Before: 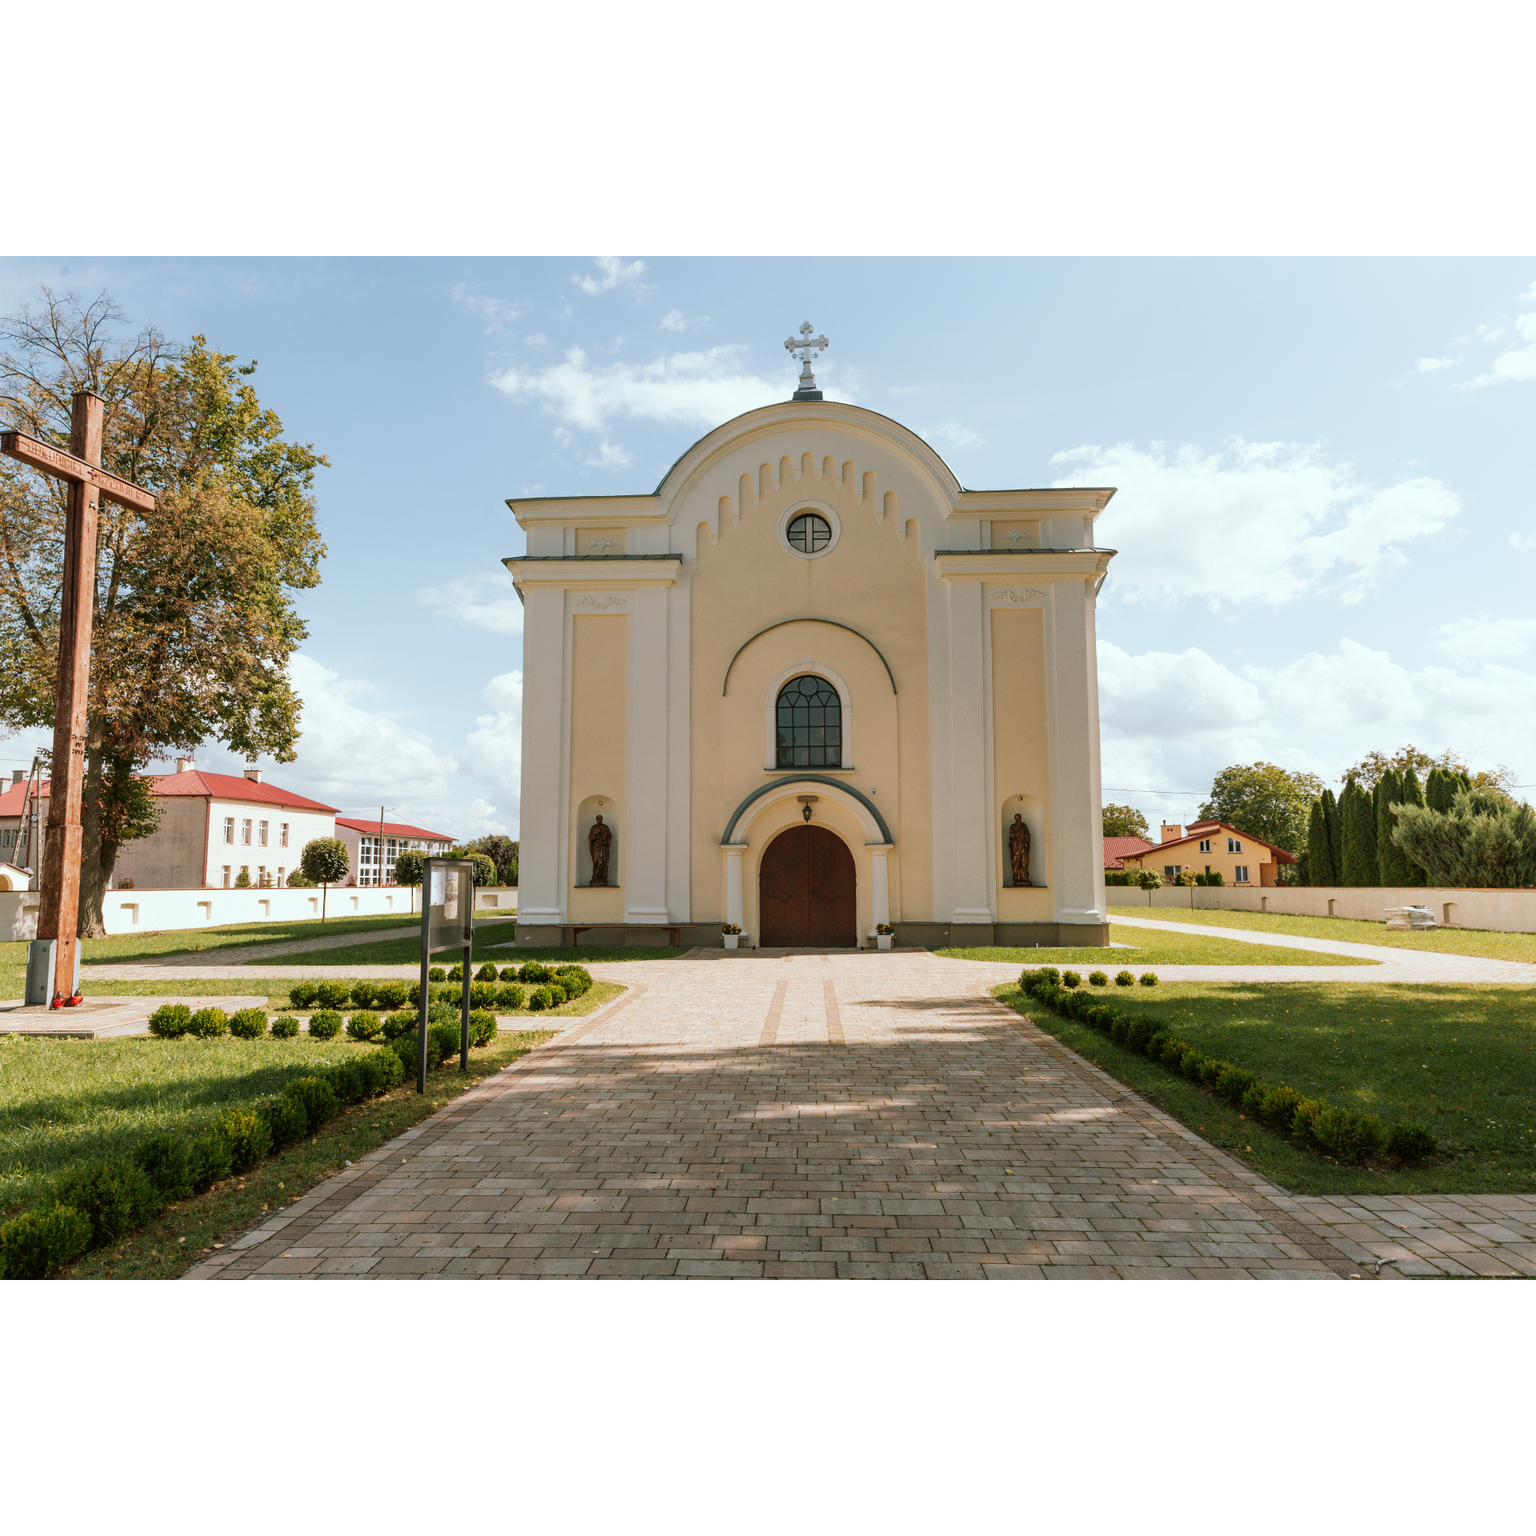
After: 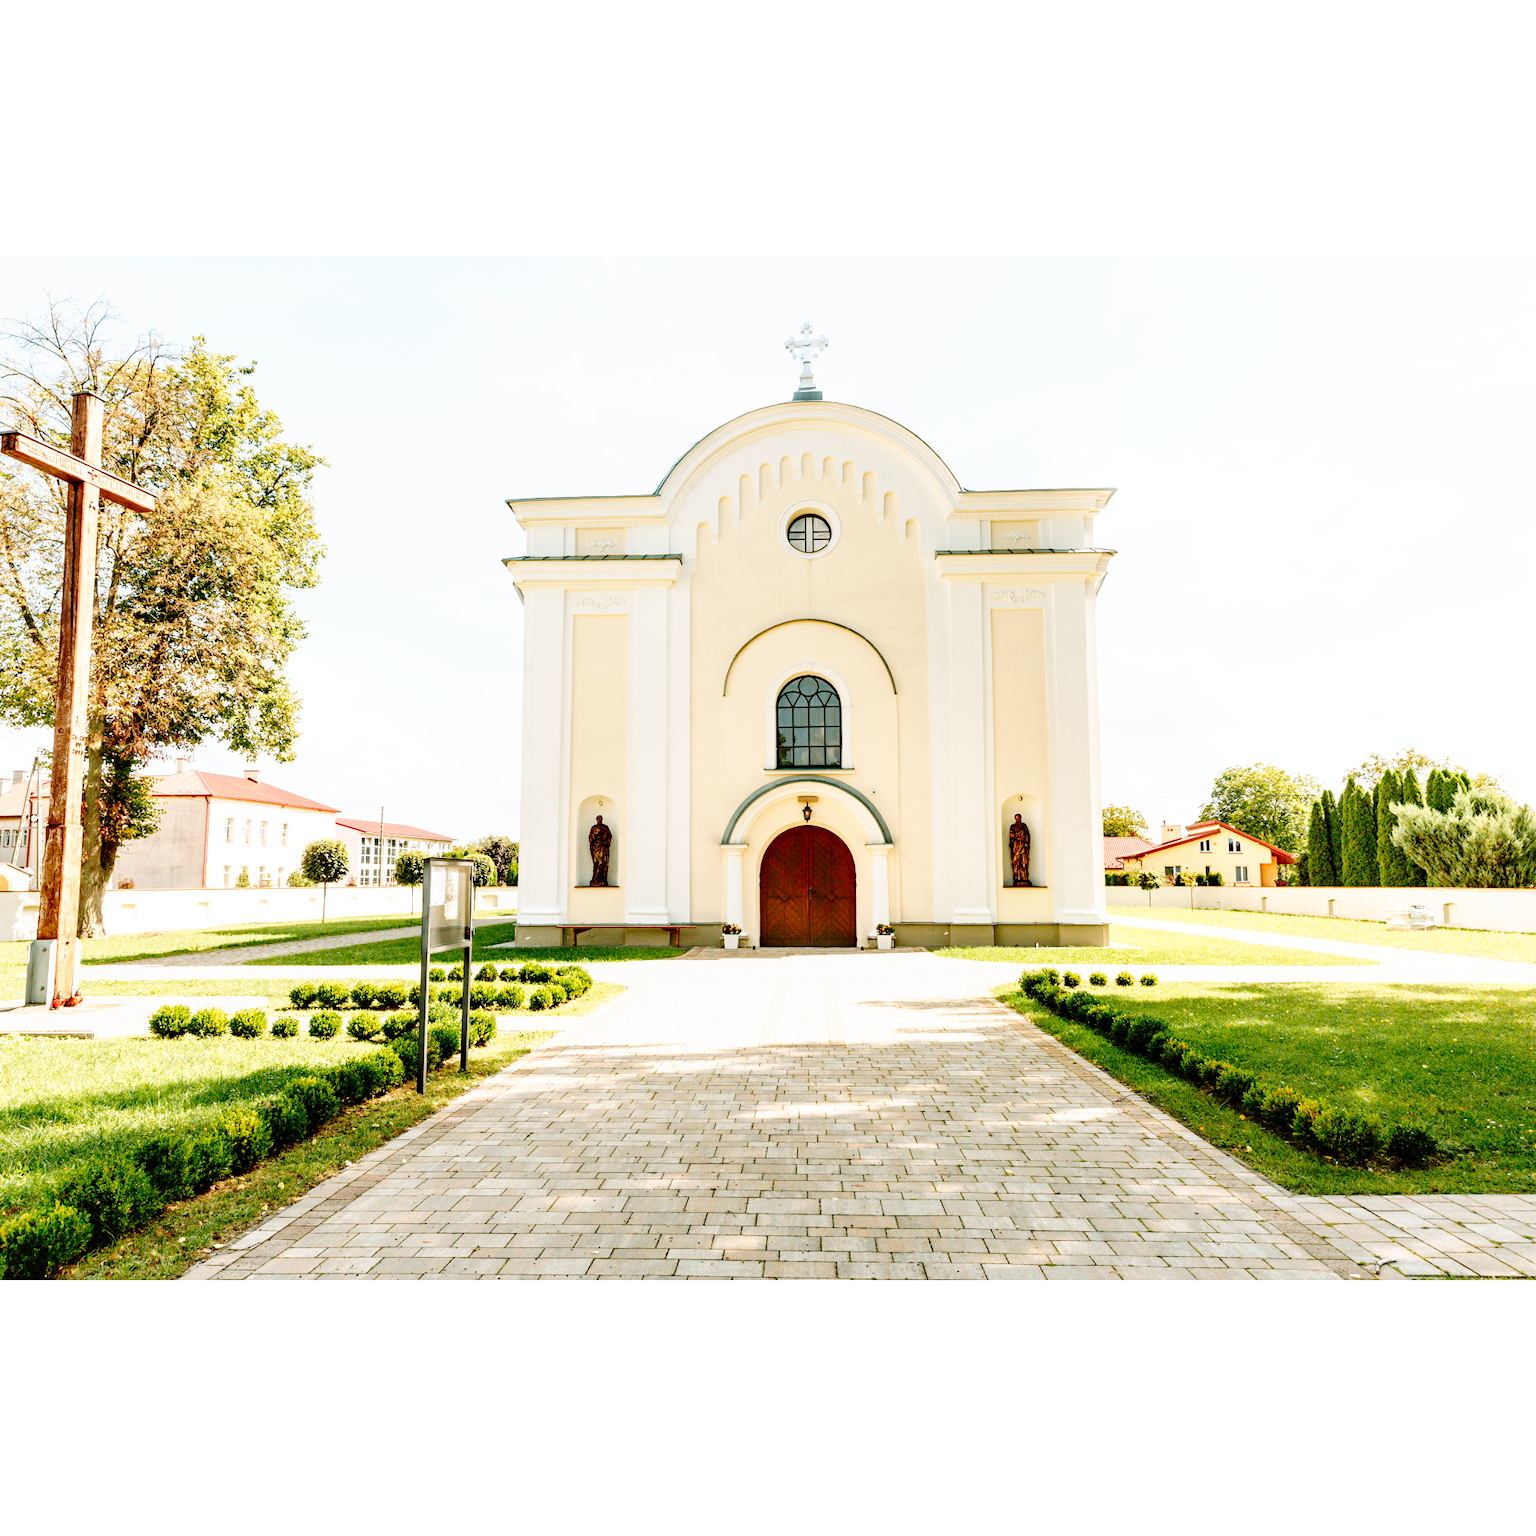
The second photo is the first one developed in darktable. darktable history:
tone curve: curves: ch0 [(0, 0) (0.081, 0.044) (0.185, 0.145) (0.283, 0.273) (0.405, 0.449) (0.495, 0.554) (0.686, 0.743) (0.826, 0.853) (0.978, 0.988)]; ch1 [(0, 0) (0.147, 0.166) (0.321, 0.362) (0.371, 0.402) (0.423, 0.426) (0.479, 0.472) (0.505, 0.497) (0.521, 0.506) (0.551, 0.546) (0.586, 0.571) (0.625, 0.638) (0.68, 0.715) (1, 1)]; ch2 [(0, 0) (0.346, 0.378) (0.404, 0.427) (0.502, 0.498) (0.531, 0.517) (0.547, 0.526) (0.582, 0.571) (0.629, 0.626) (0.717, 0.678) (1, 1)], preserve colors none
haze removal: strength 0.303, distance 0.251, compatibility mode true, adaptive false
base curve: curves: ch0 [(0, 0) (0.012, 0.01) (0.073, 0.168) (0.31, 0.711) (0.645, 0.957) (1, 1)], fusion 1, preserve colors none
